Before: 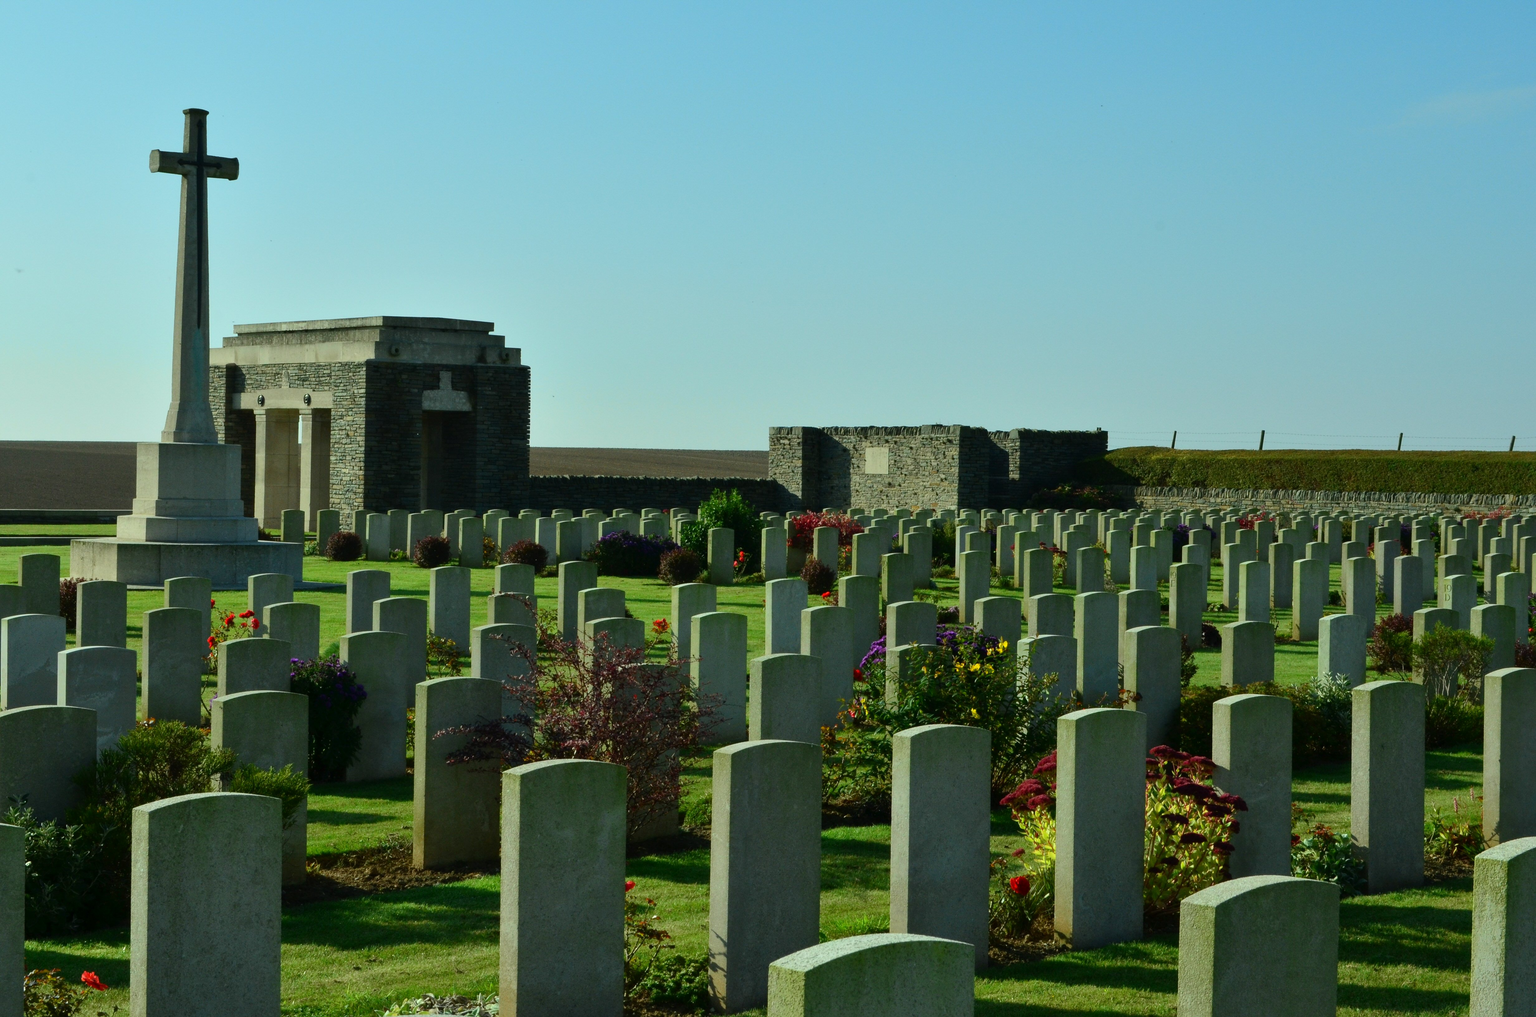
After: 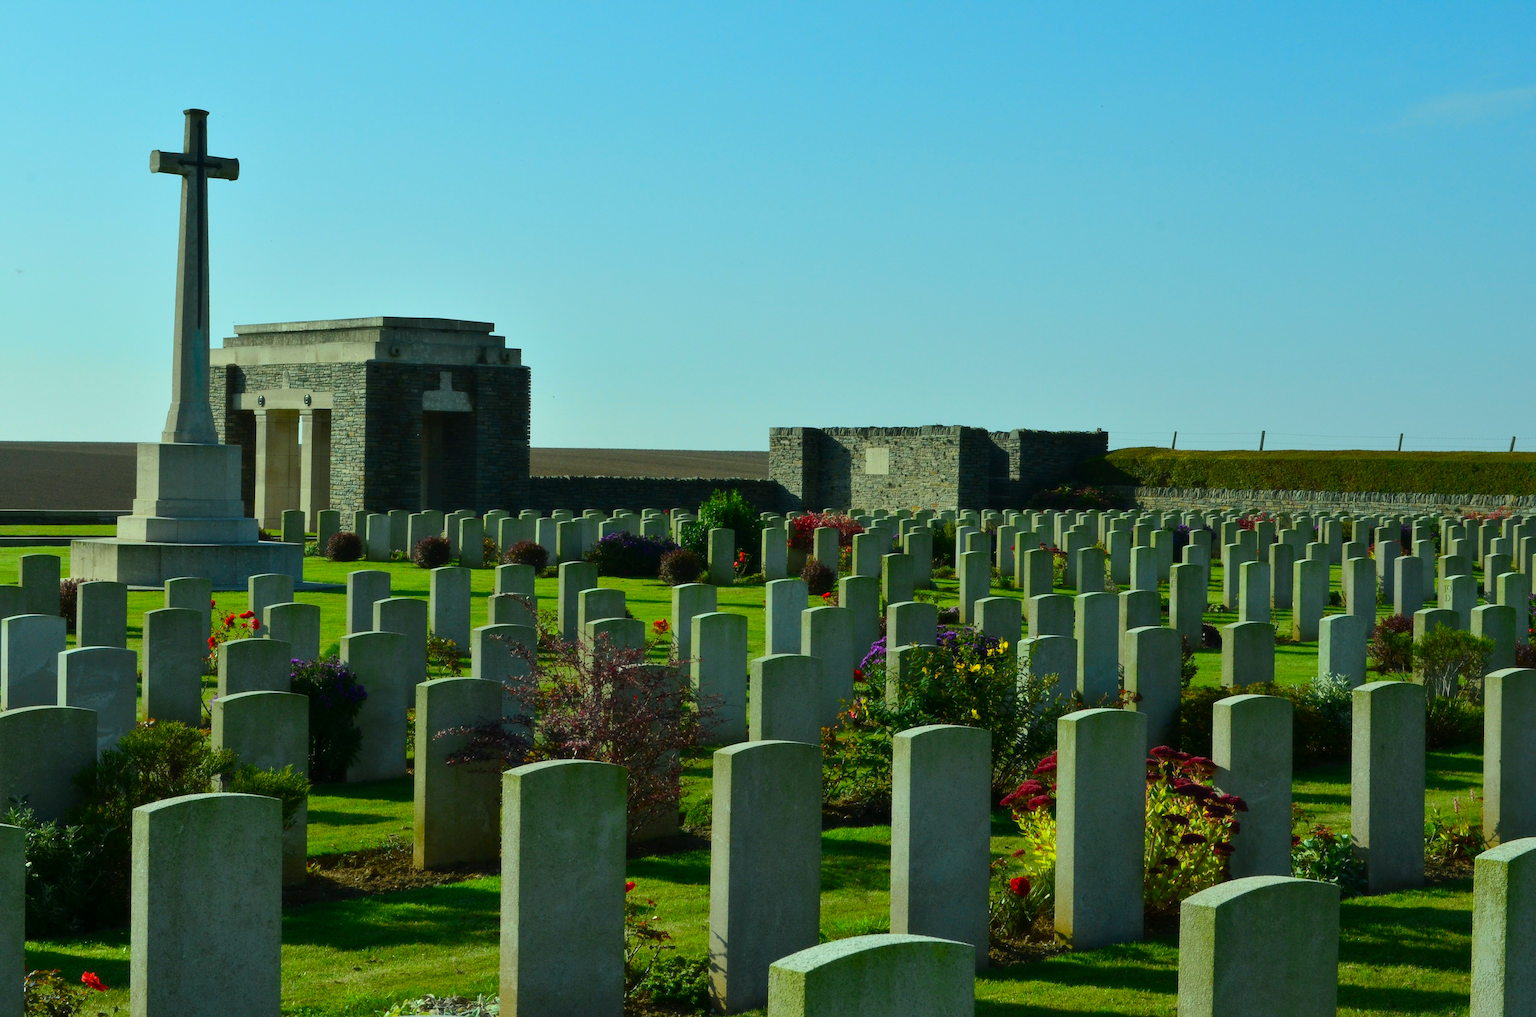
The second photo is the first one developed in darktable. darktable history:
exposure: compensate highlight preservation false
white balance: red 0.982, blue 1.018
haze removal: strength -0.09, adaptive false
color balance rgb: perceptual saturation grading › global saturation 34.05%, global vibrance 5.56%
